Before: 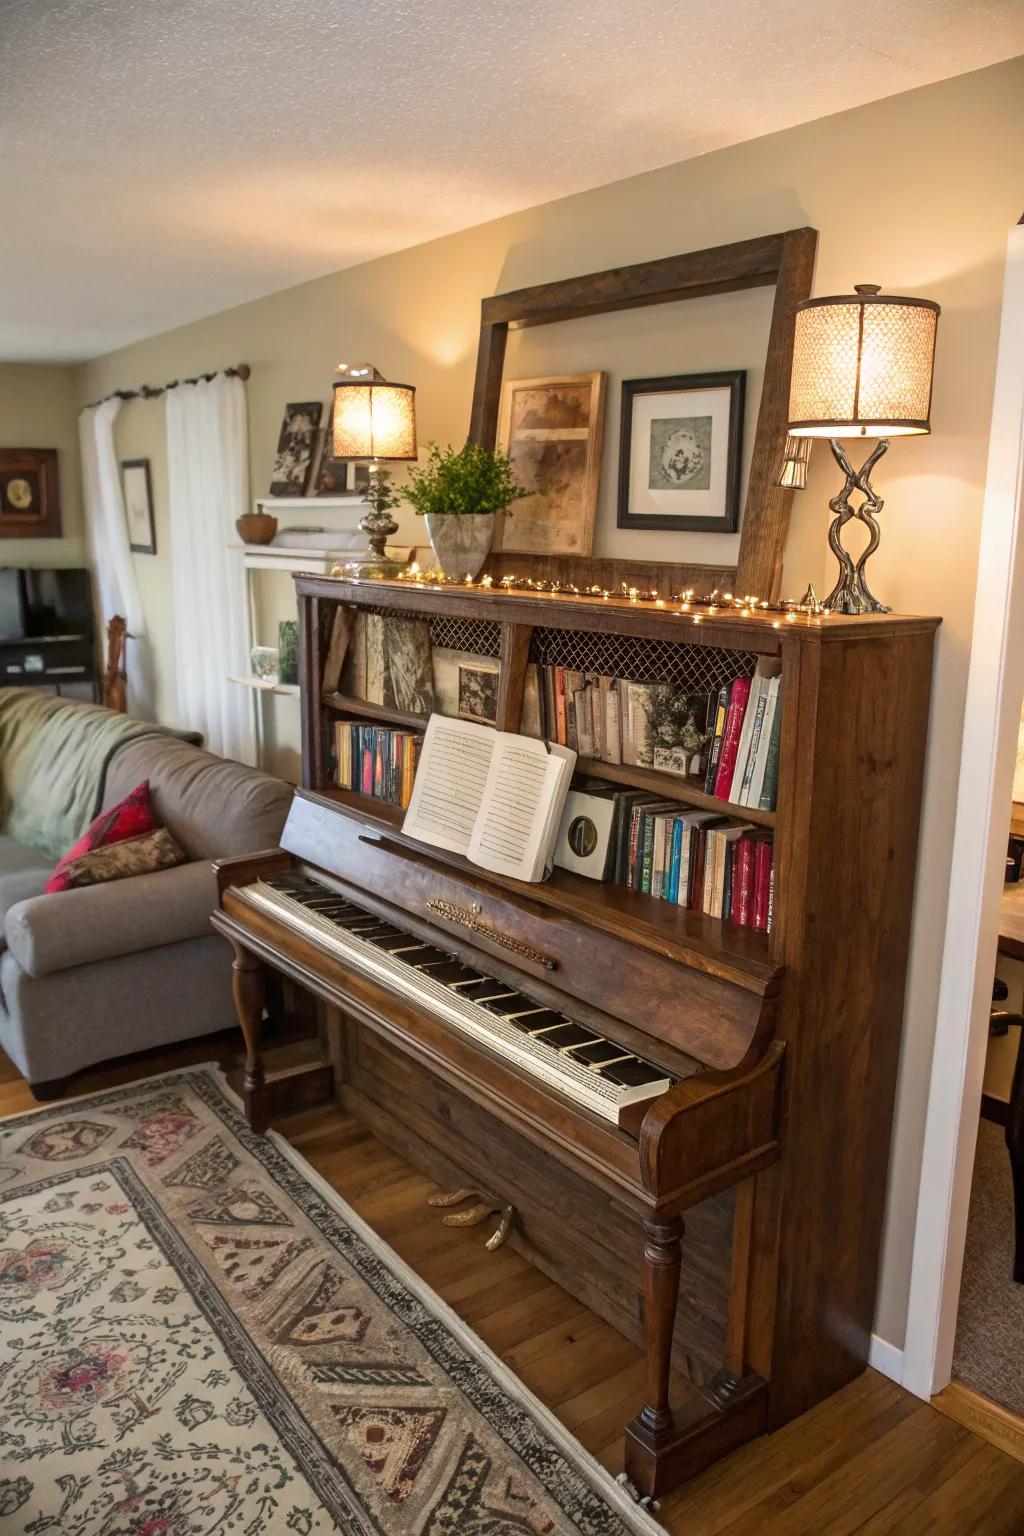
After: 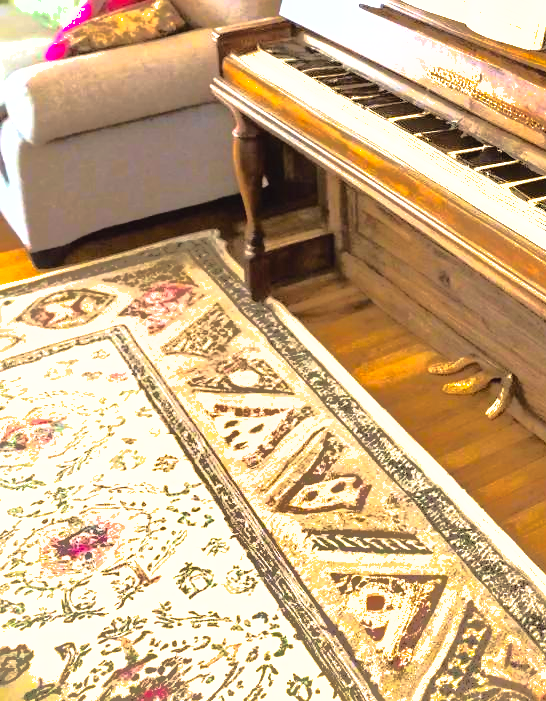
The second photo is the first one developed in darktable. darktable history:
exposure: black level correction 0, exposure 1.353 EV, compensate highlight preservation false
shadows and highlights: shadows 25.04, highlights -70.24
color calibration: output R [0.972, 0.068, -0.094, 0], output G [-0.178, 1.216, -0.086, 0], output B [0.095, -0.136, 0.98, 0], illuminant same as pipeline (D50), adaptation XYZ, x 0.345, y 0.359, temperature 5016.72 K
tone equalizer: -8 EV -1.1 EV, -7 EV -1 EV, -6 EV -0.892 EV, -5 EV -0.593 EV, -3 EV 0.544 EV, -2 EV 0.889 EV, -1 EV 1 EV, +0 EV 1.08 EV
color zones: curves: ch0 [(0, 0.5) (0.143, 0.5) (0.286, 0.5) (0.429, 0.5) (0.571, 0.5) (0.714, 0.476) (0.857, 0.5) (1, 0.5)]; ch2 [(0, 0.5) (0.143, 0.5) (0.286, 0.5) (0.429, 0.5) (0.571, 0.5) (0.714, 0.487) (0.857, 0.5) (1, 0.5)]
crop and rotate: top 54.188%, right 46.648%, bottom 0.139%
tone curve: curves: ch0 [(0.003, 0.029) (0.202, 0.232) (0.46, 0.56) (0.611, 0.739) (0.843, 0.941) (1, 0.99)]; ch1 [(0, 0) (0.35, 0.356) (0.45, 0.453) (0.508, 0.515) (0.617, 0.601) (1, 1)]; ch2 [(0, 0) (0.456, 0.469) (0.5, 0.5) (0.556, 0.566) (0.635, 0.642) (1, 1)], color space Lab, independent channels, preserve colors none
